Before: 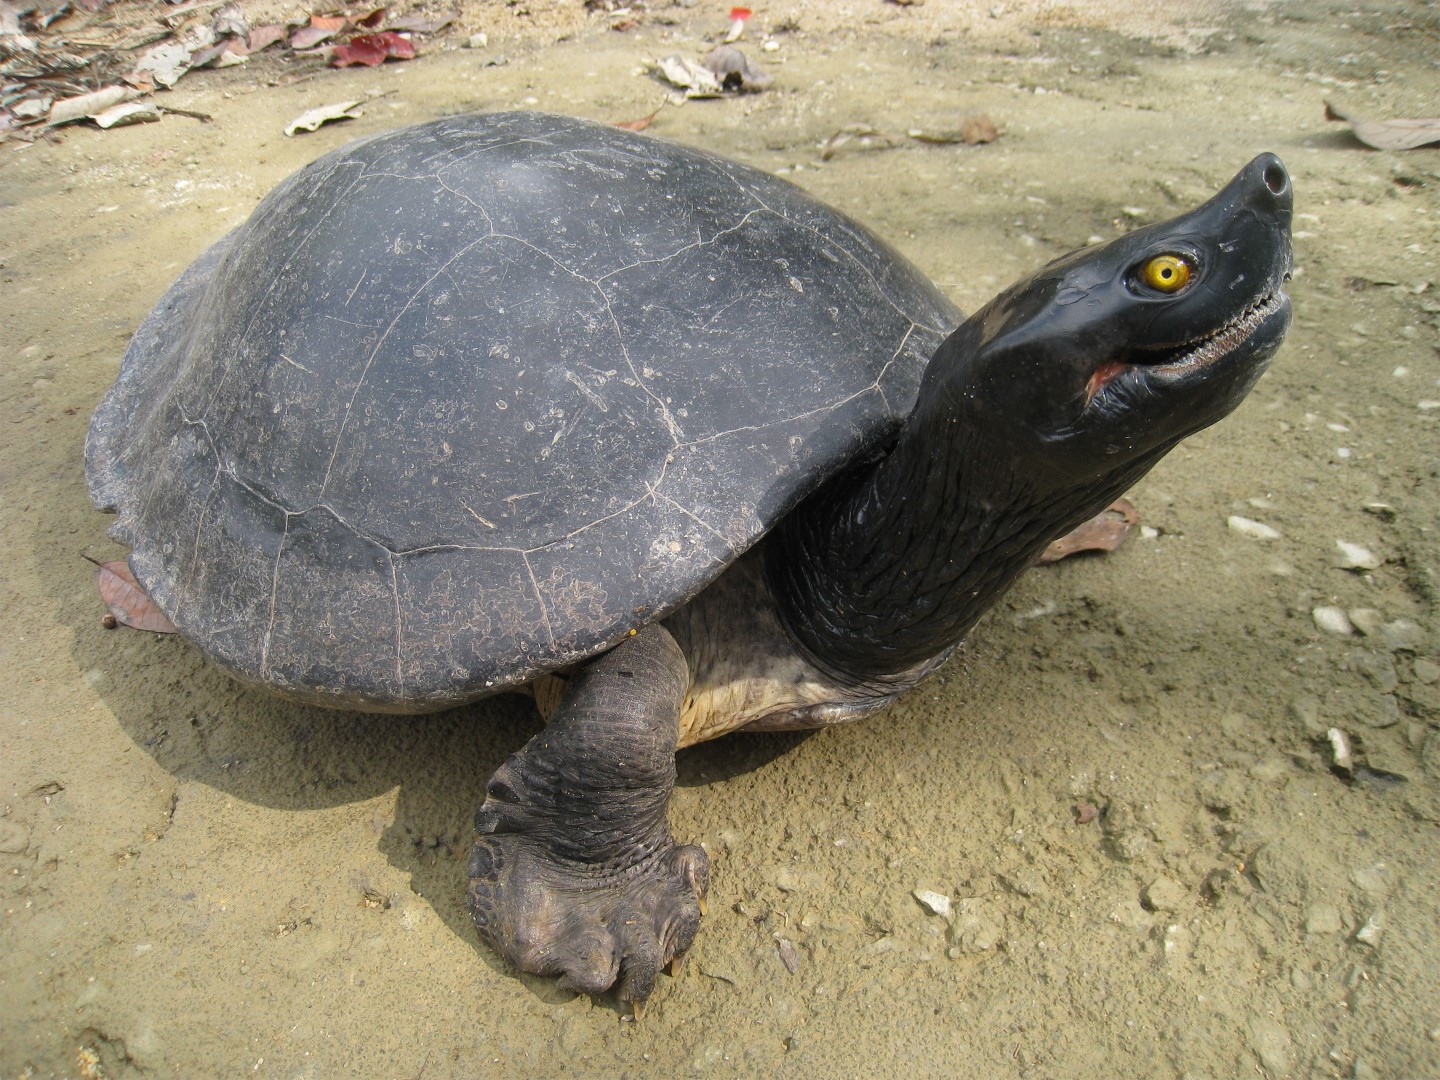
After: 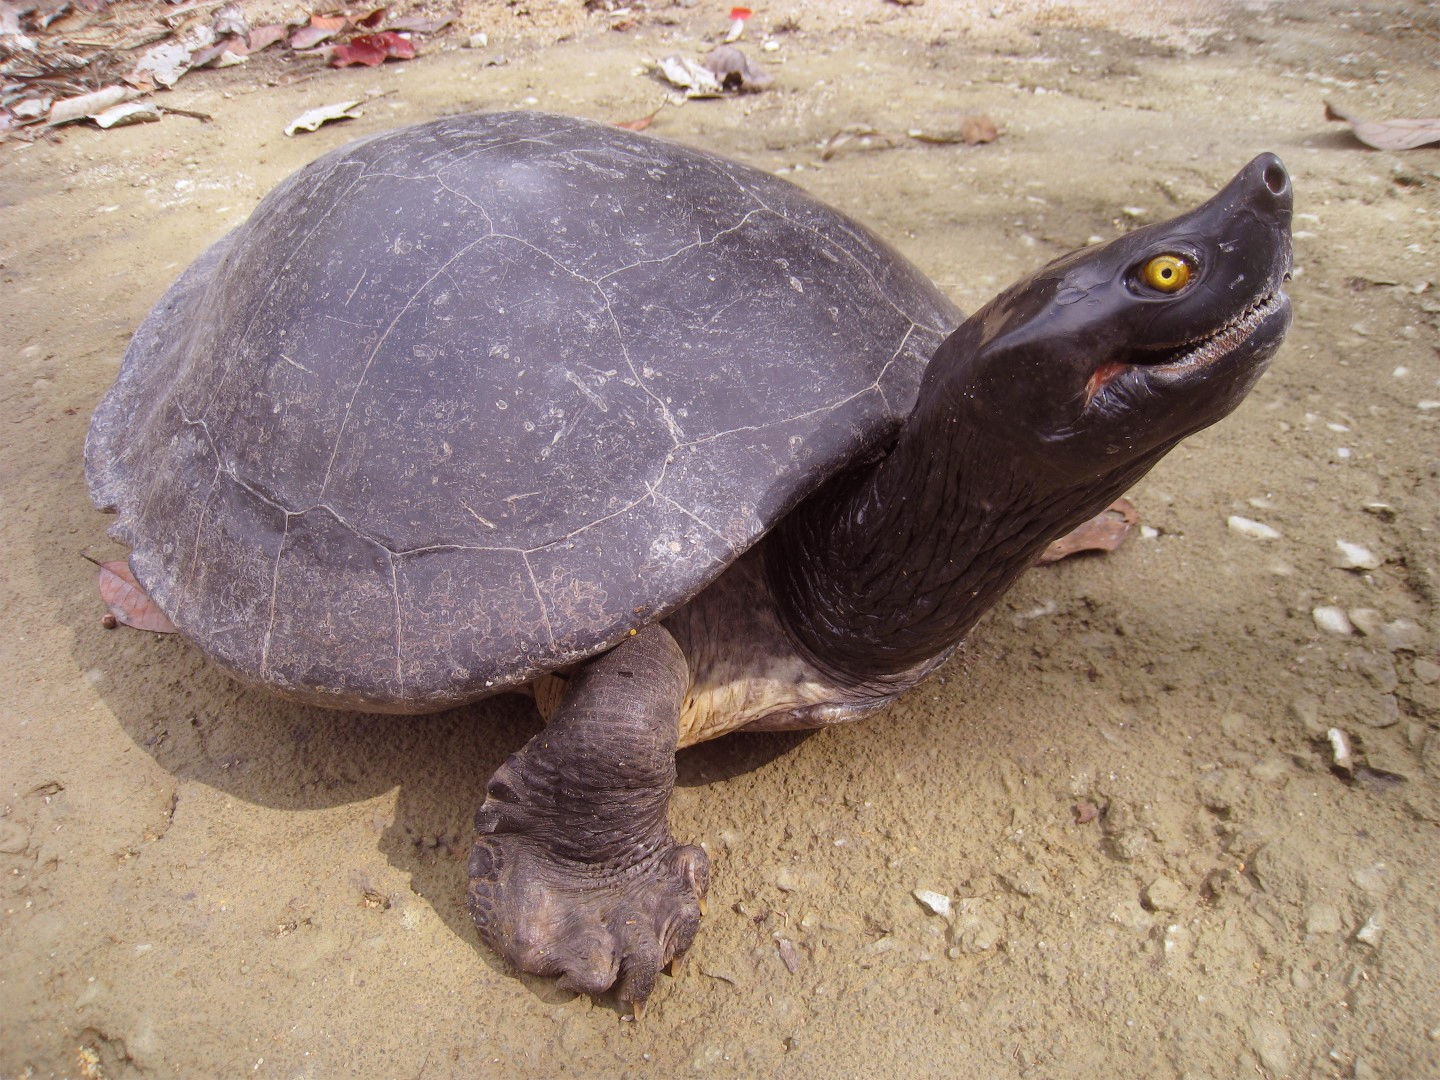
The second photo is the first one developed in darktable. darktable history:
rgb levels: mode RGB, independent channels, levels [[0, 0.474, 1], [0, 0.5, 1], [0, 0.5, 1]]
color calibration: illuminant as shot in camera, x 0.358, y 0.373, temperature 4628.91 K
